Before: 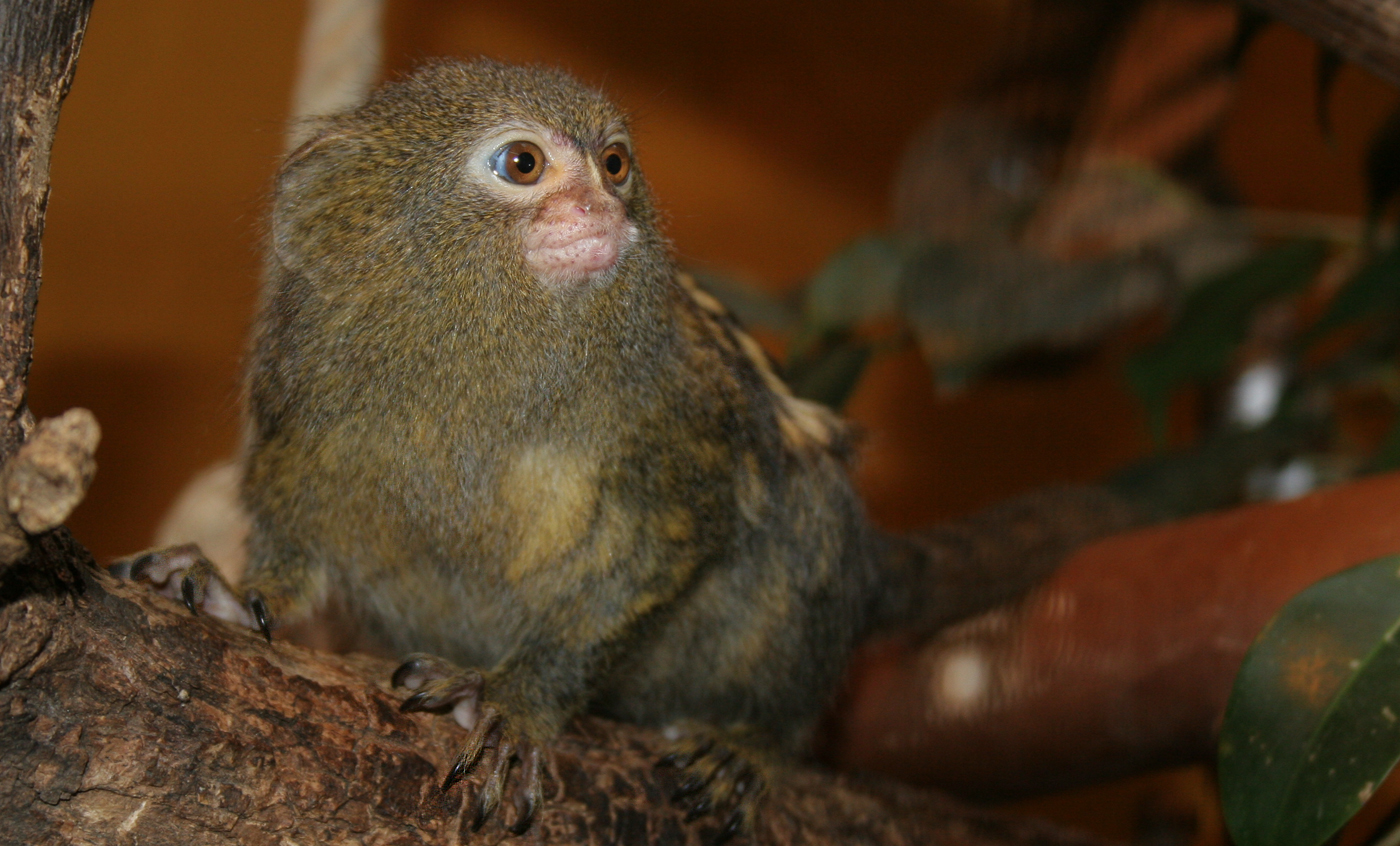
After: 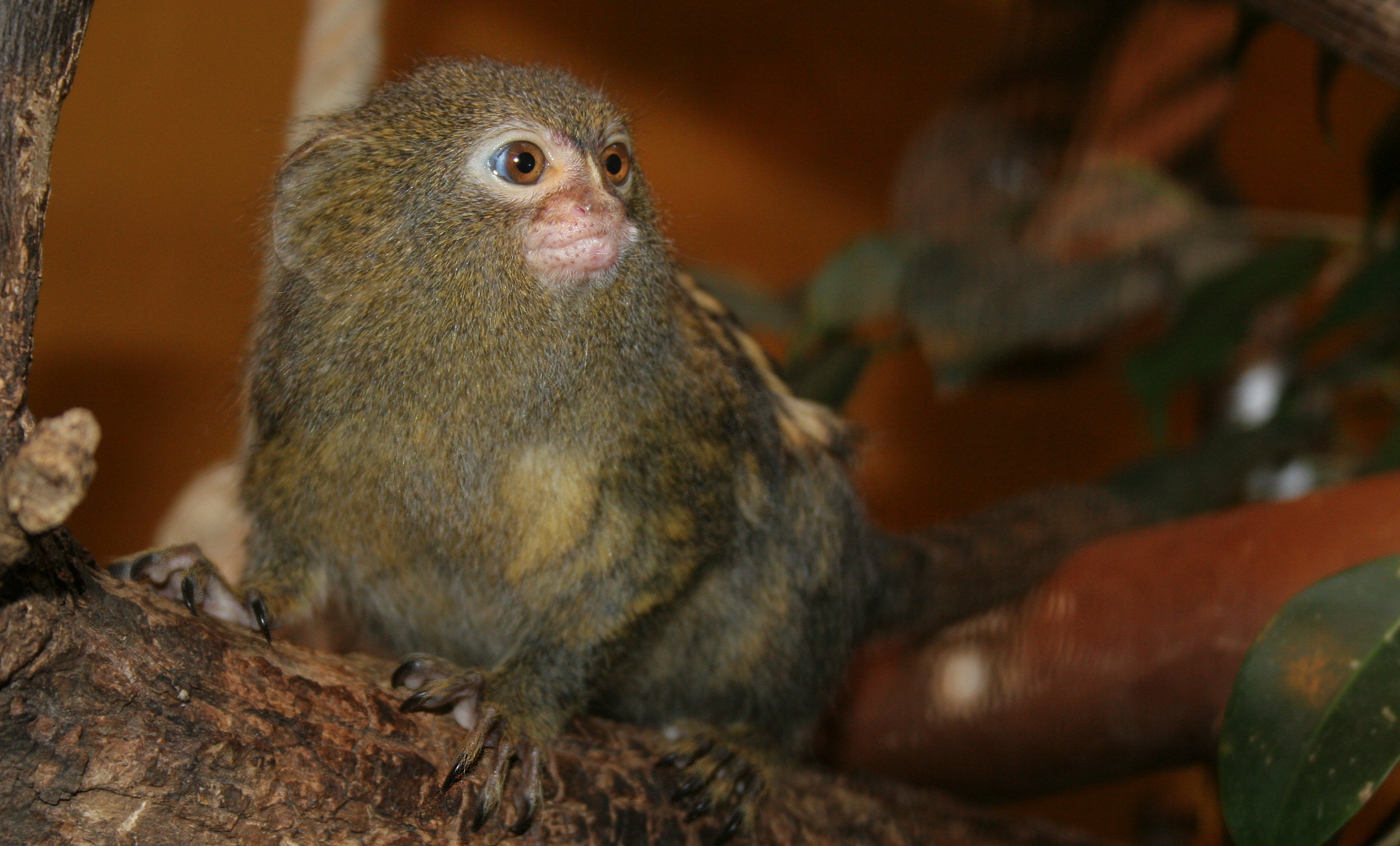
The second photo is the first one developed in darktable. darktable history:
exposure: exposure 0.079 EV, compensate highlight preservation false
